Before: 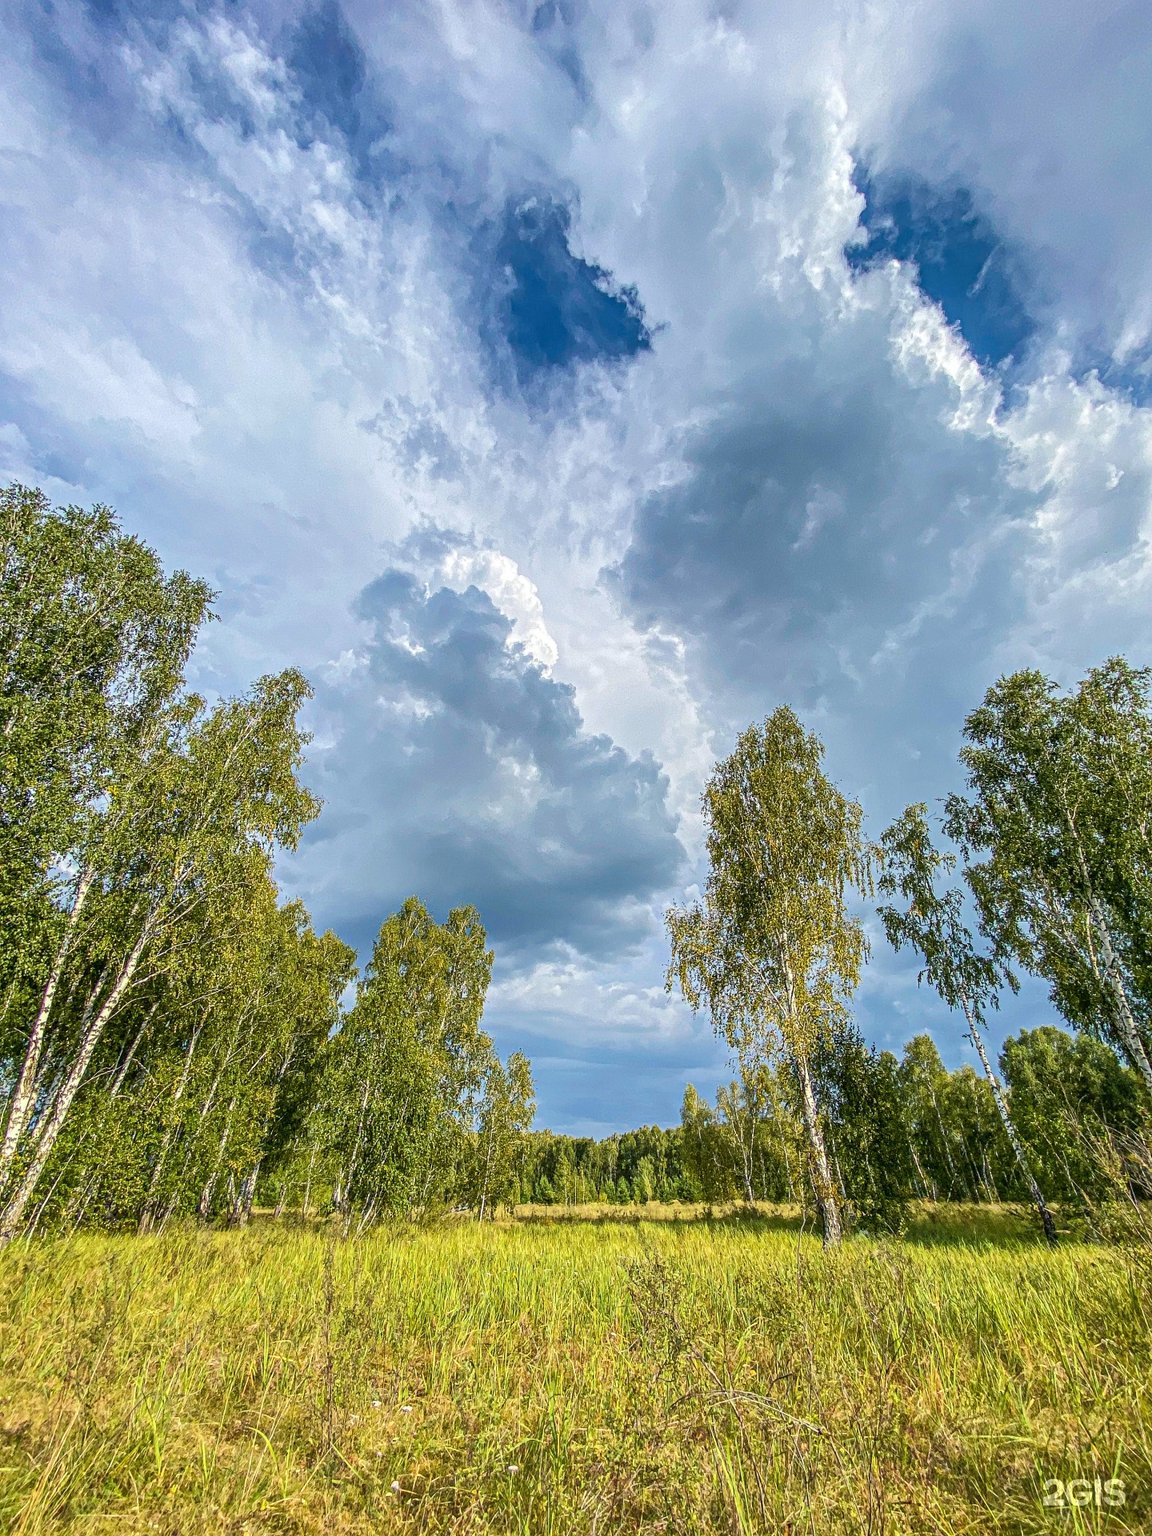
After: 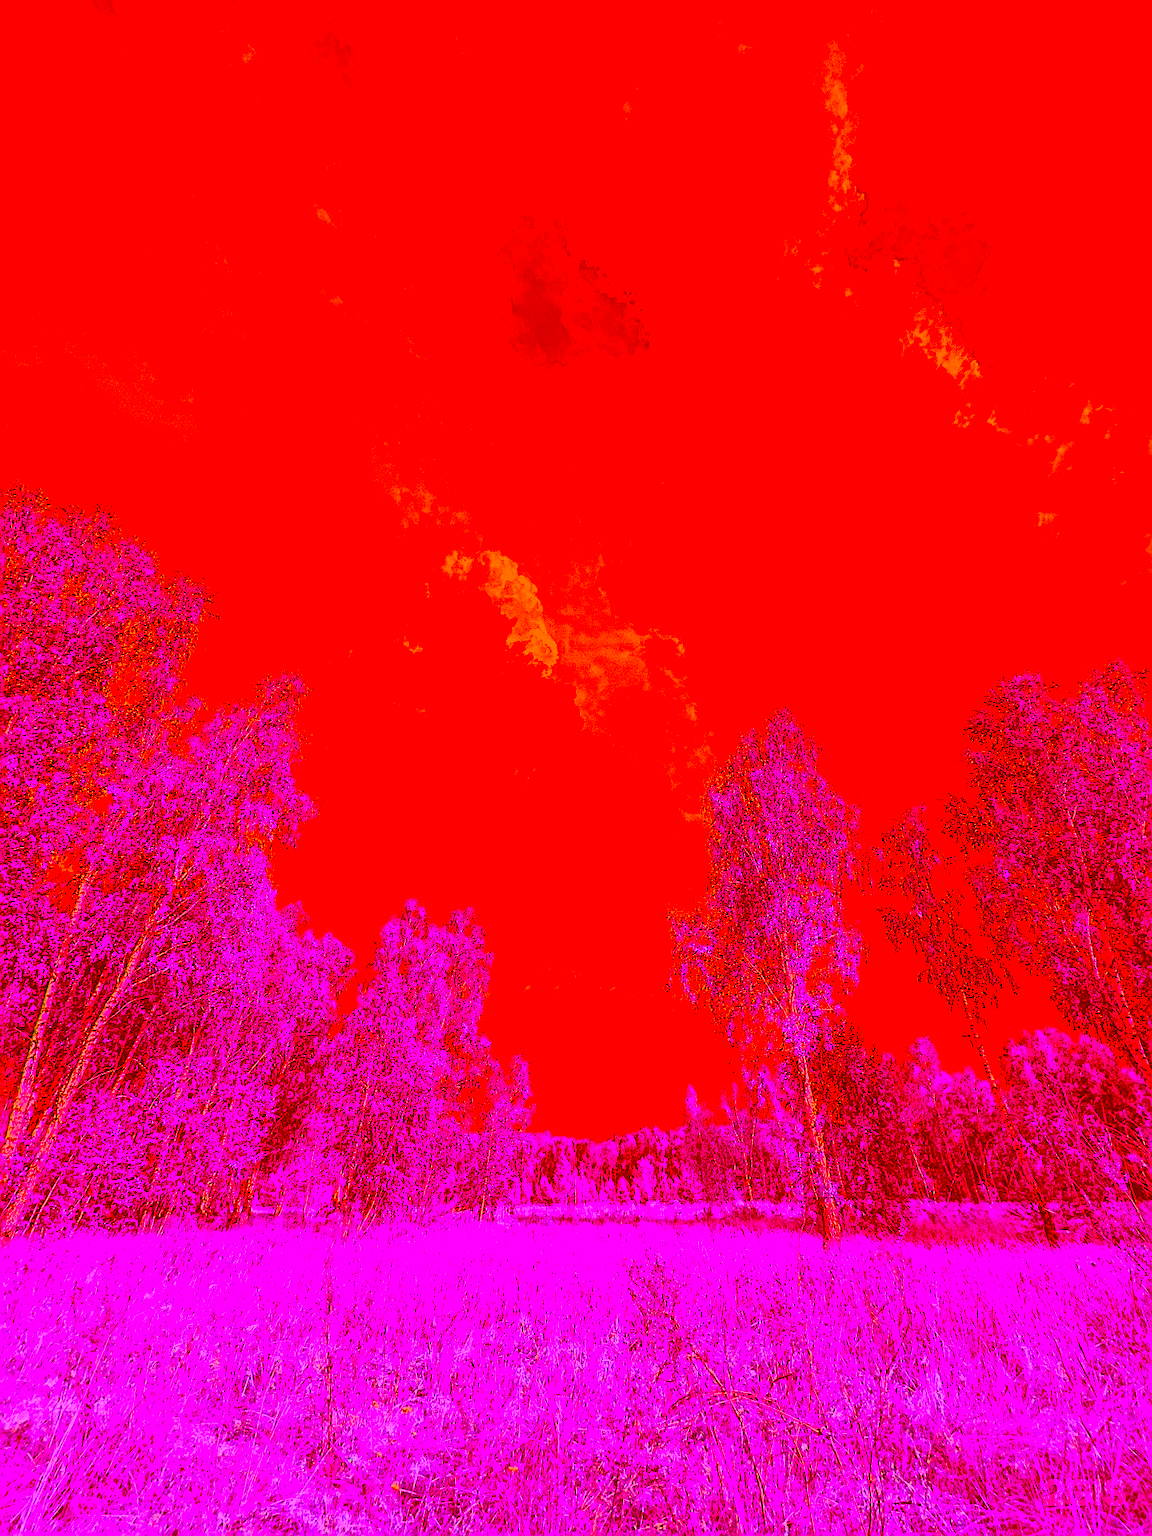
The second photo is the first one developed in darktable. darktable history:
color balance rgb: shadows lift › luminance -5.376%, shadows lift › chroma 1.081%, shadows lift › hue 219.01°, perceptual saturation grading › global saturation 20%, perceptual saturation grading › highlights -25.18%, perceptual saturation grading › shadows 49.669%
sharpen: on, module defaults
color correction: highlights a* -38.93, highlights b* -39.87, shadows a* -39.61, shadows b* -39.27, saturation -2.96
